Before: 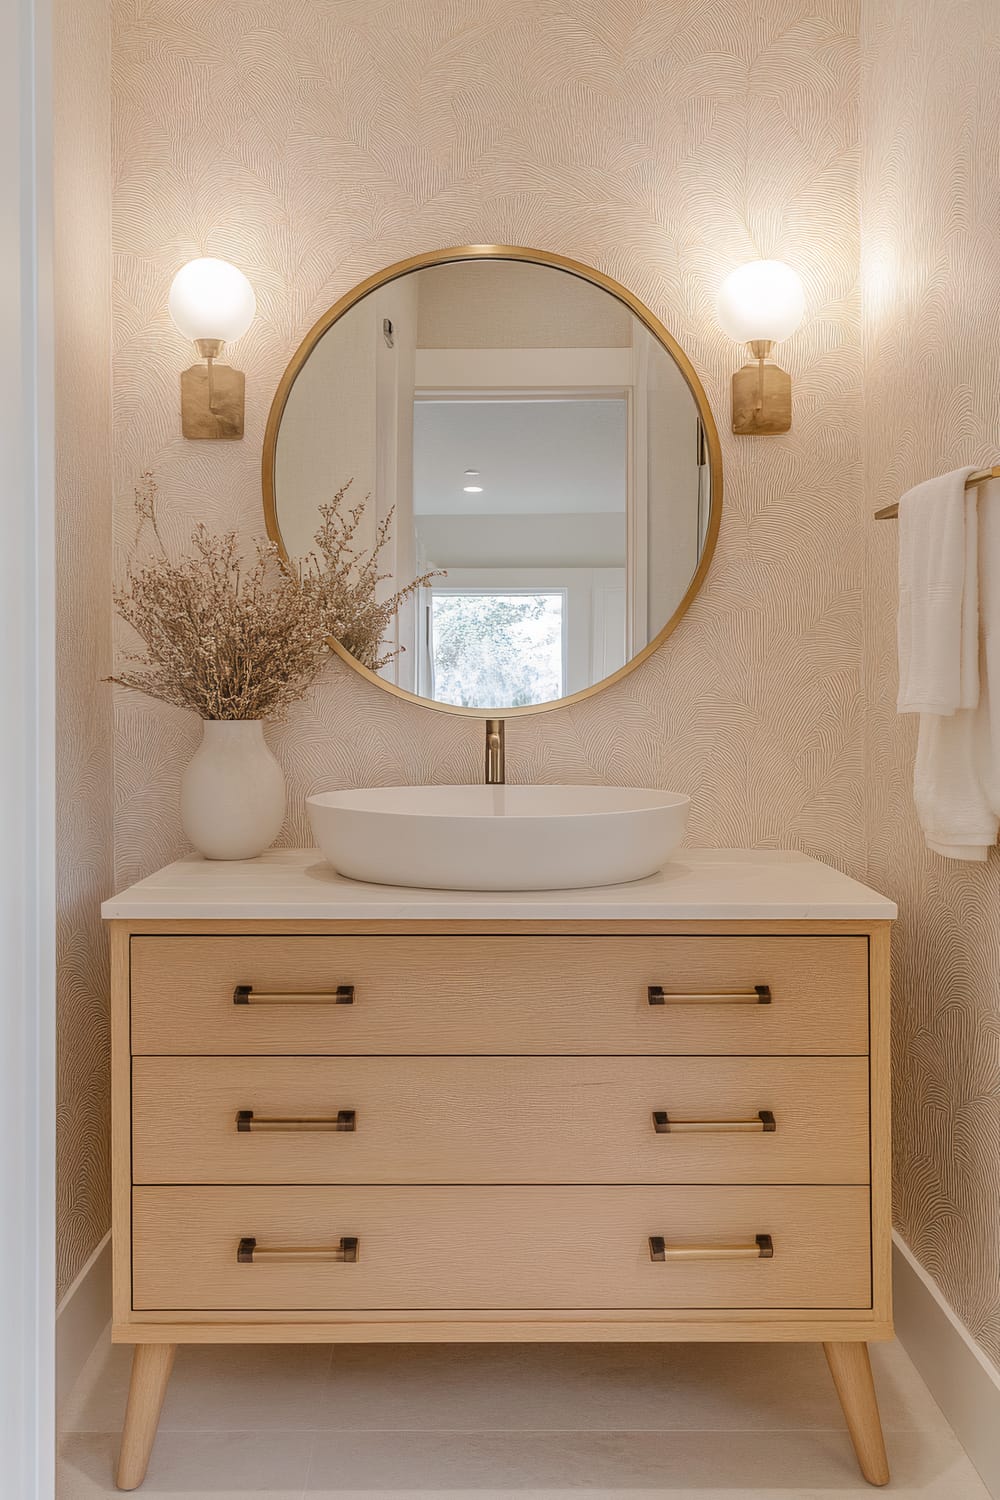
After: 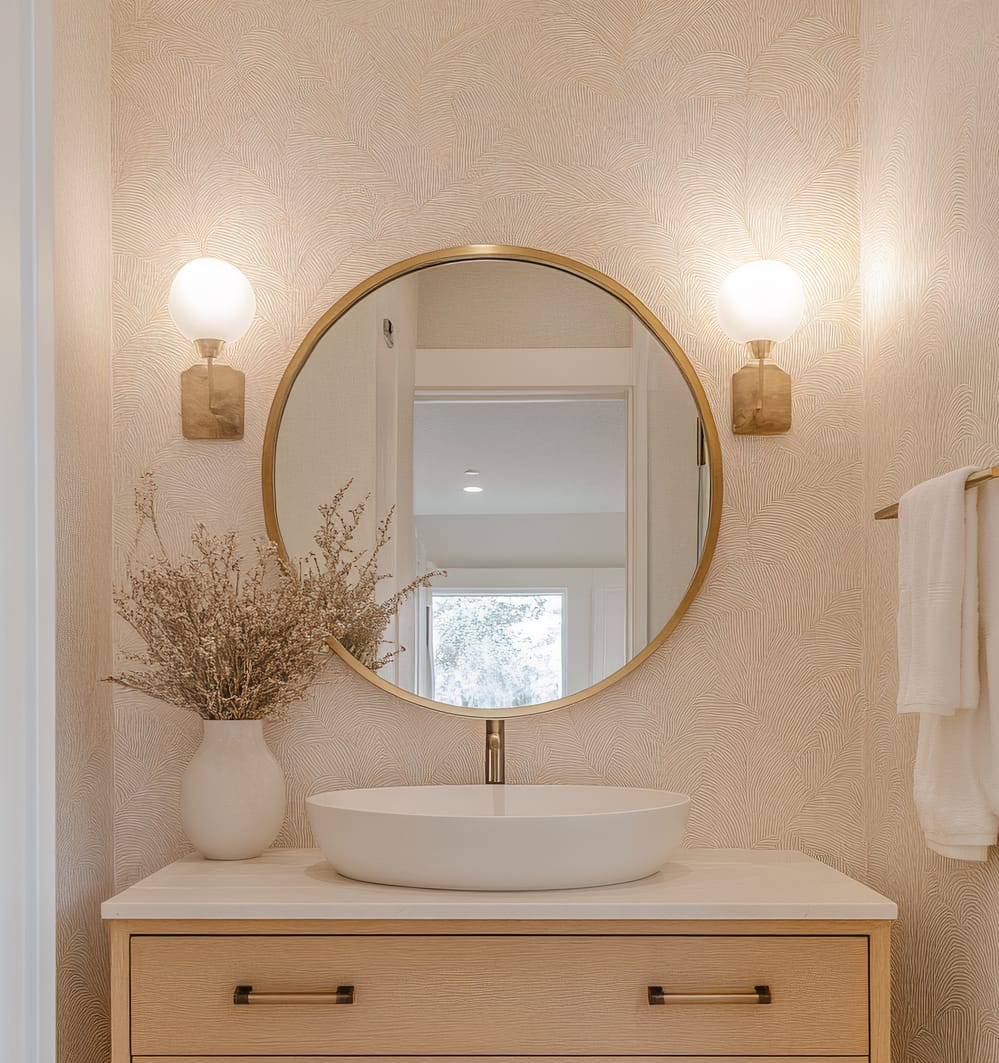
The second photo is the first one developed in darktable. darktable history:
crop: right 0%, bottom 29.128%
